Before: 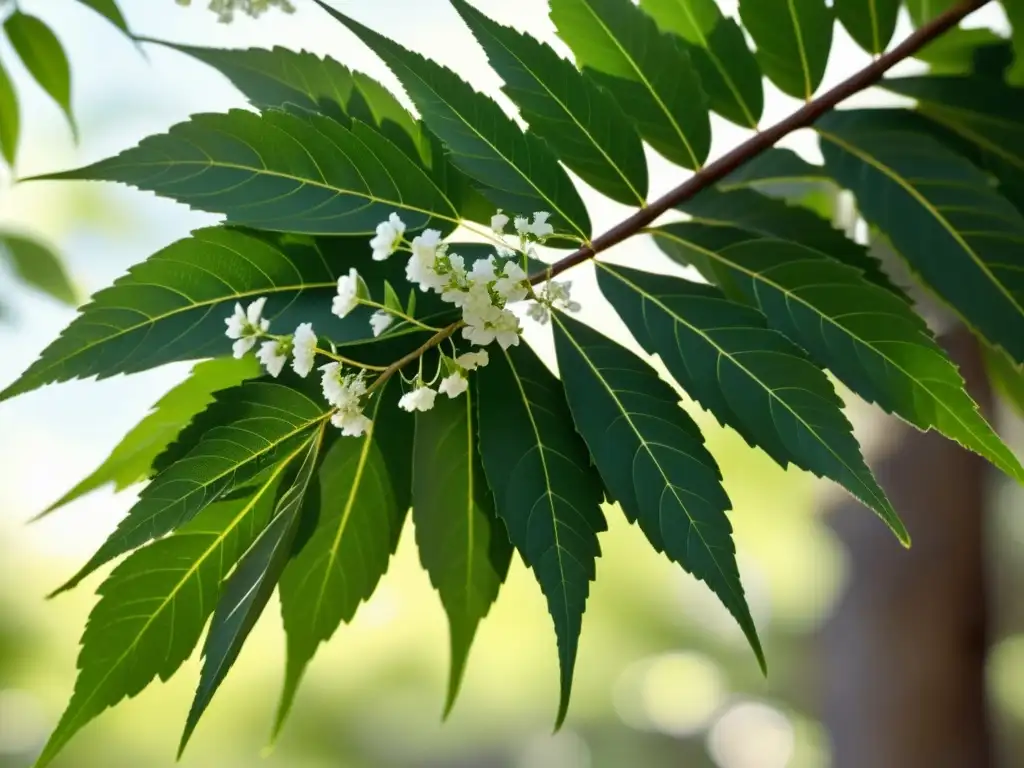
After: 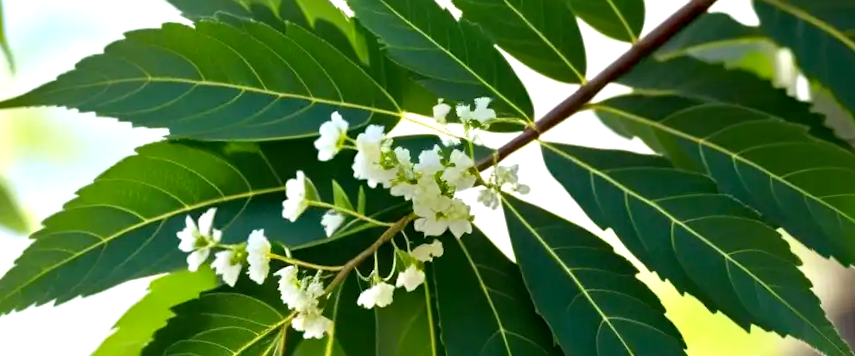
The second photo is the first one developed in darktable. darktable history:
crop: left 7.036%, top 18.398%, right 14.379%, bottom 40.043%
rotate and perspective: rotation -5.2°, automatic cropping off
exposure: black level correction 0.001, exposure 0.5 EV, compensate exposure bias true, compensate highlight preservation false
haze removal: strength 0.29, distance 0.25, compatibility mode true, adaptive false
tone equalizer: on, module defaults
